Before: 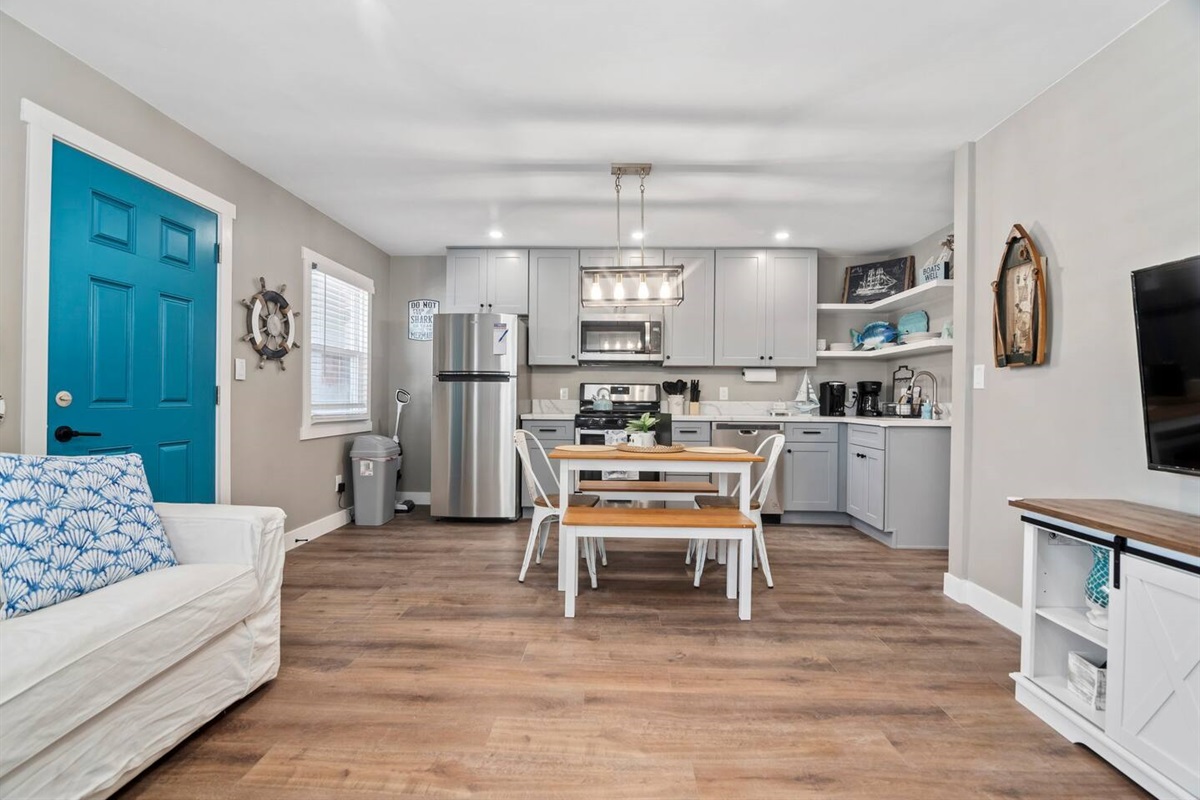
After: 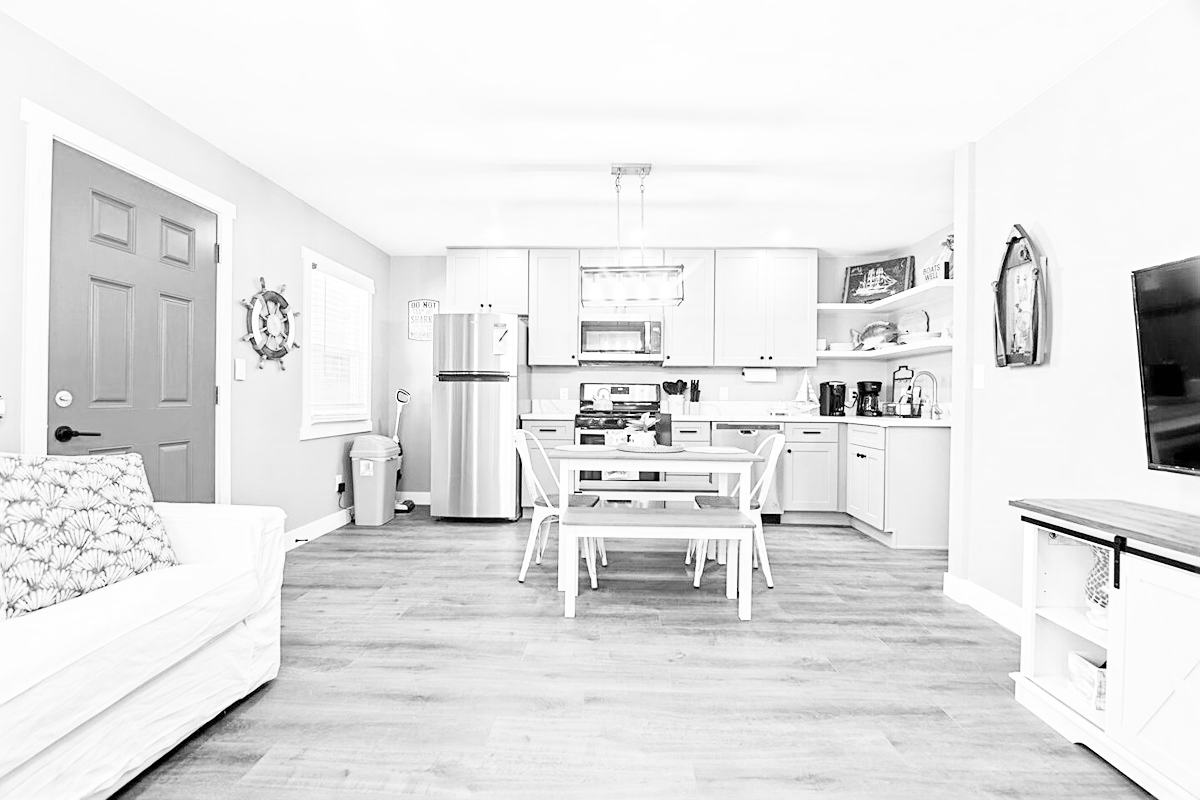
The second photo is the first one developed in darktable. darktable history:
monochrome: on, module defaults
filmic rgb: black relative exposure -7.65 EV, white relative exposure 4.56 EV, hardness 3.61
sharpen: on, module defaults
exposure: black level correction 0, exposure 2.327 EV, compensate exposure bias true, compensate highlight preservation false
